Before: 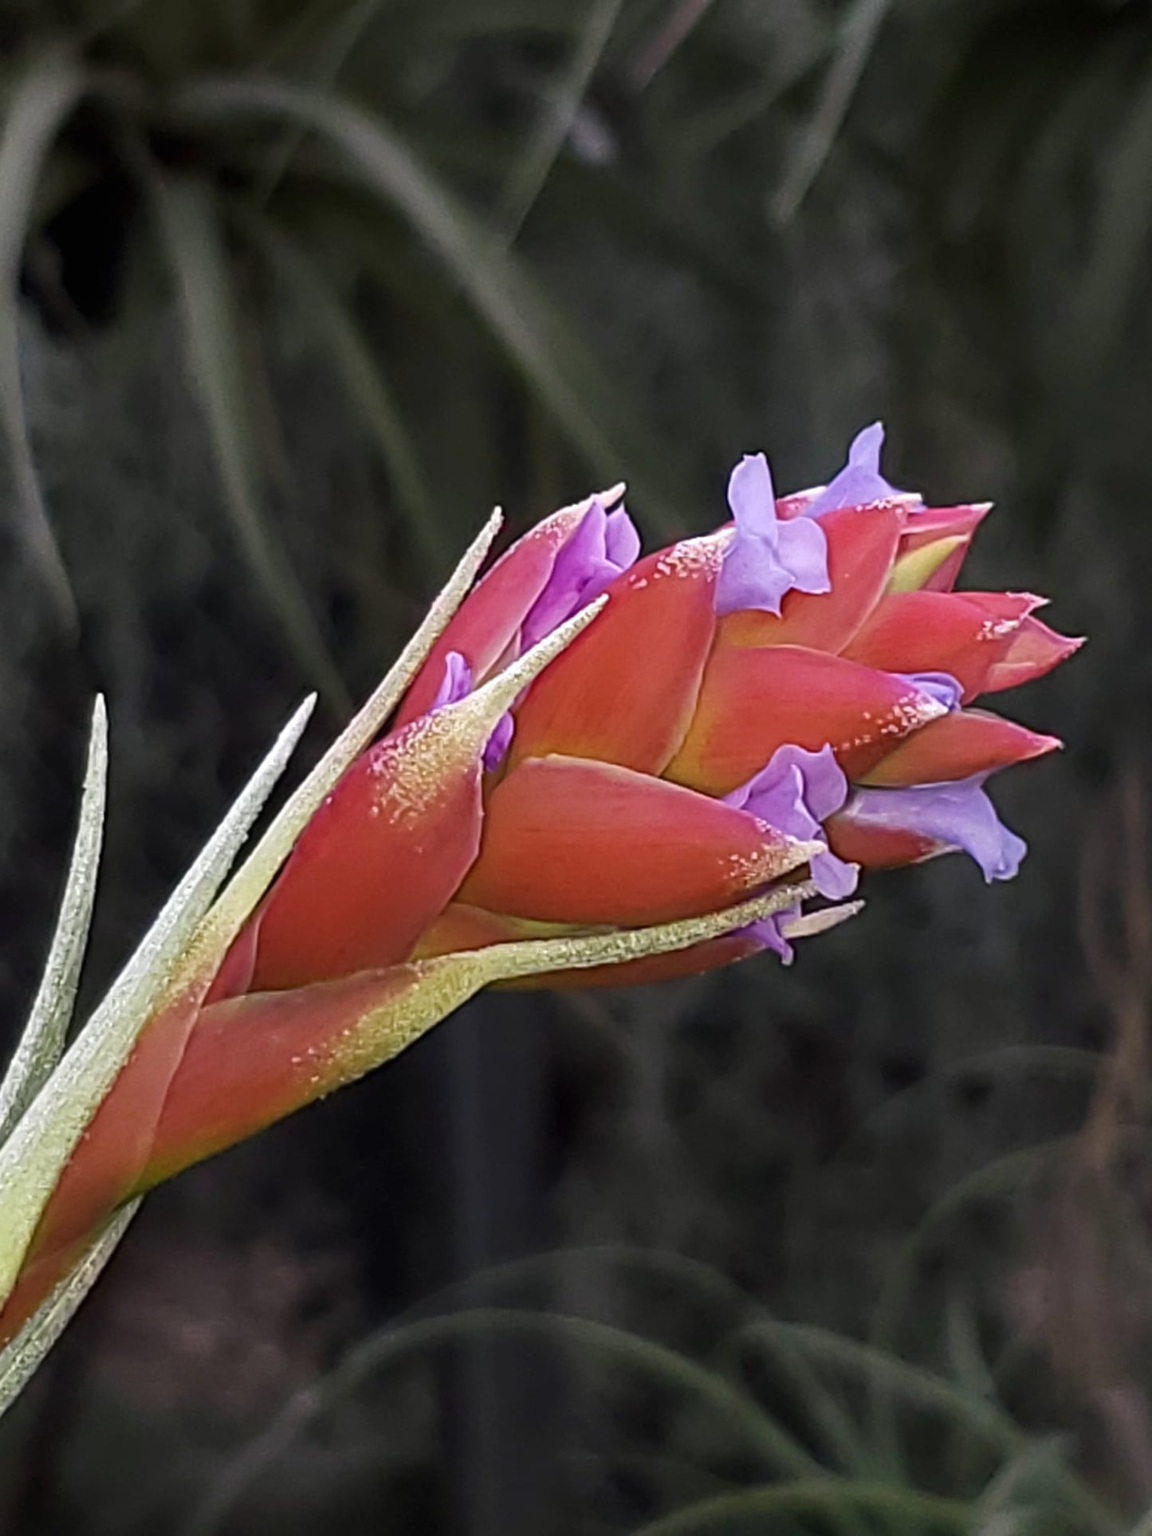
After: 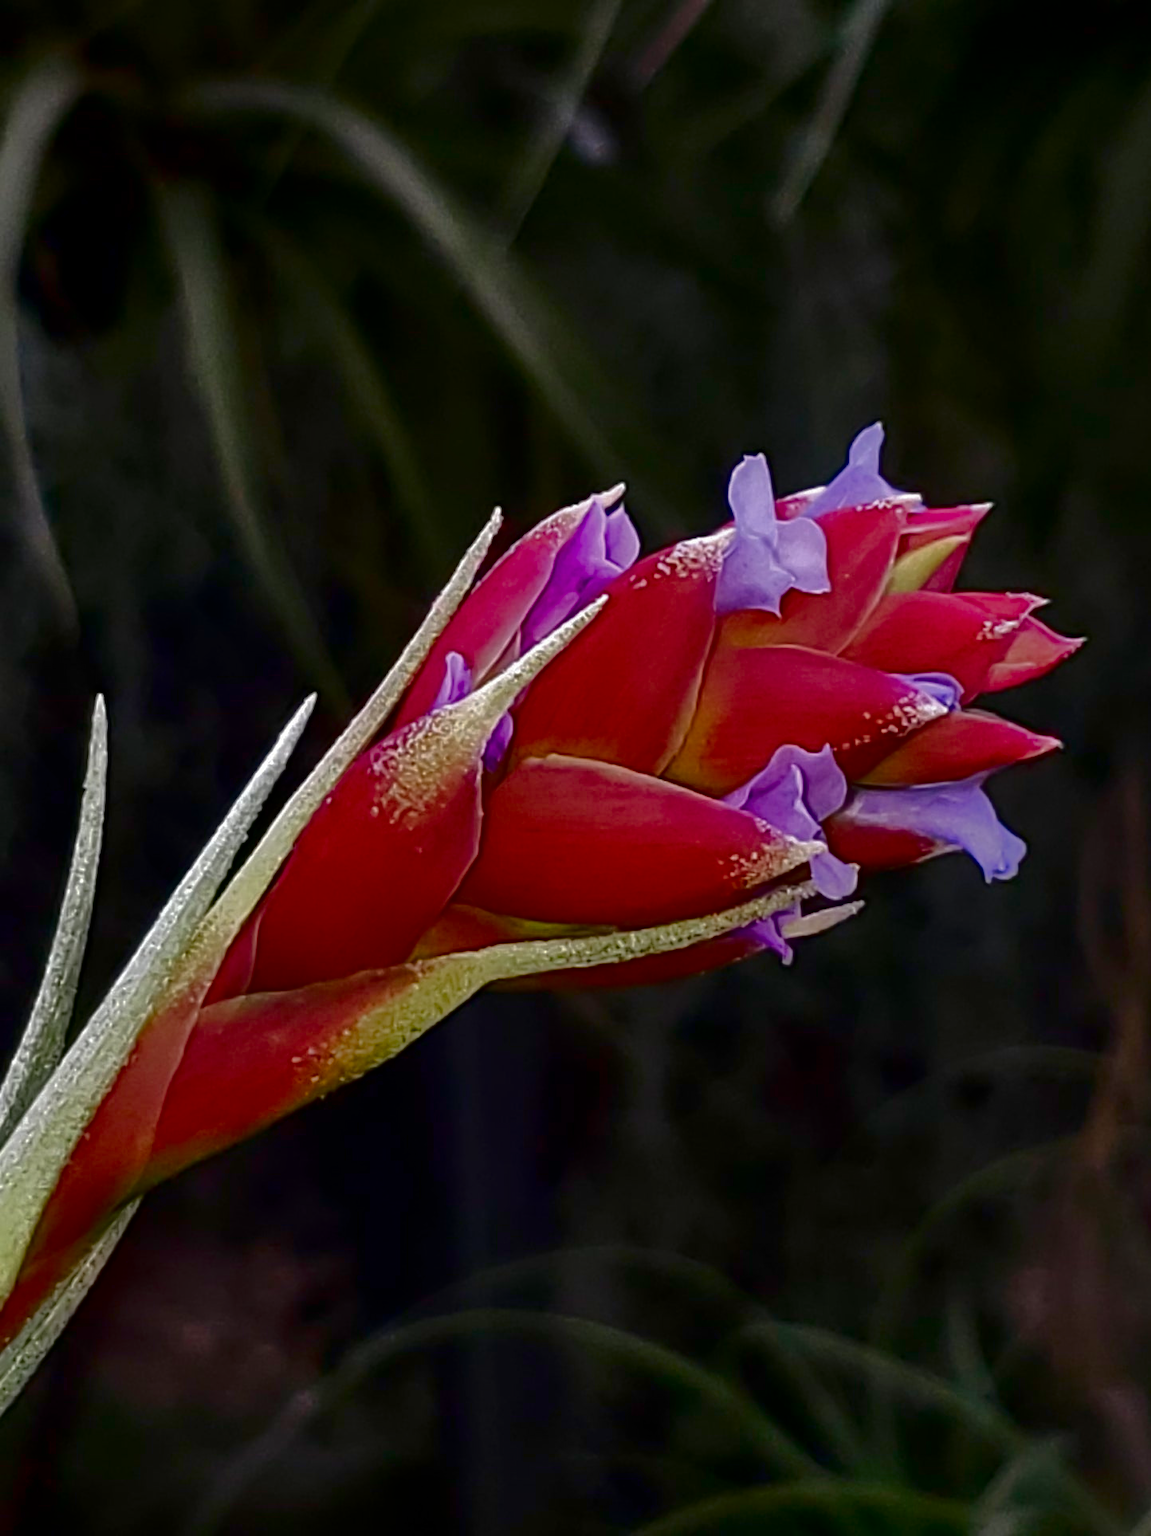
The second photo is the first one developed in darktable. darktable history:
contrast brightness saturation: brightness -0.536
shadows and highlights: on, module defaults
